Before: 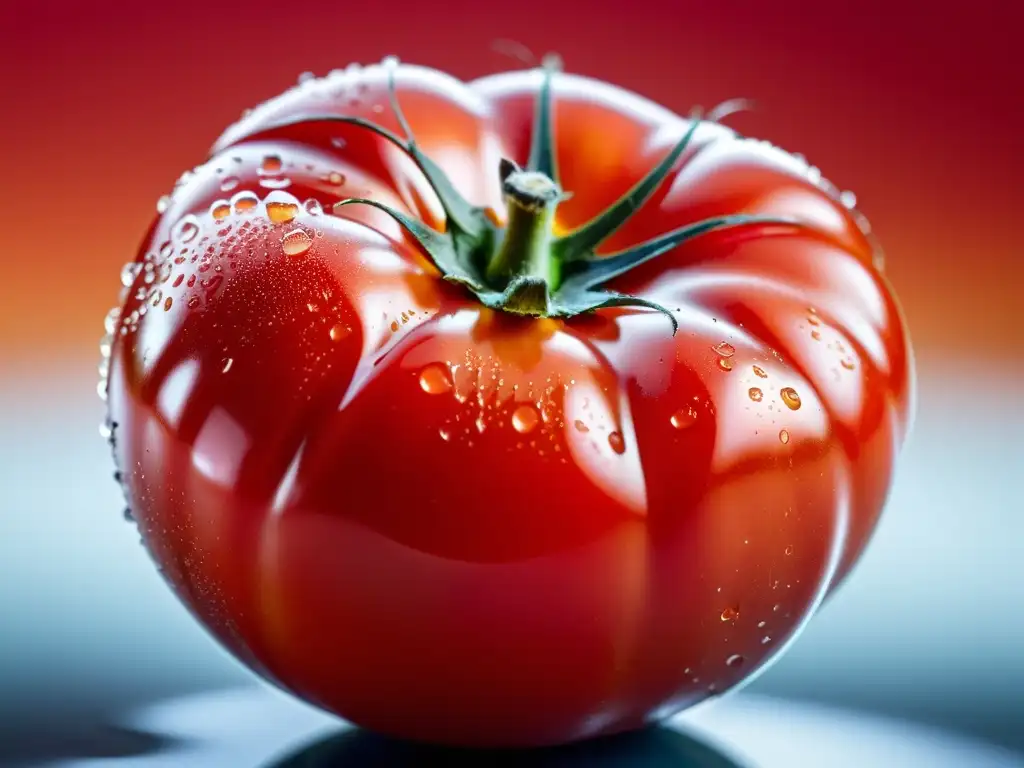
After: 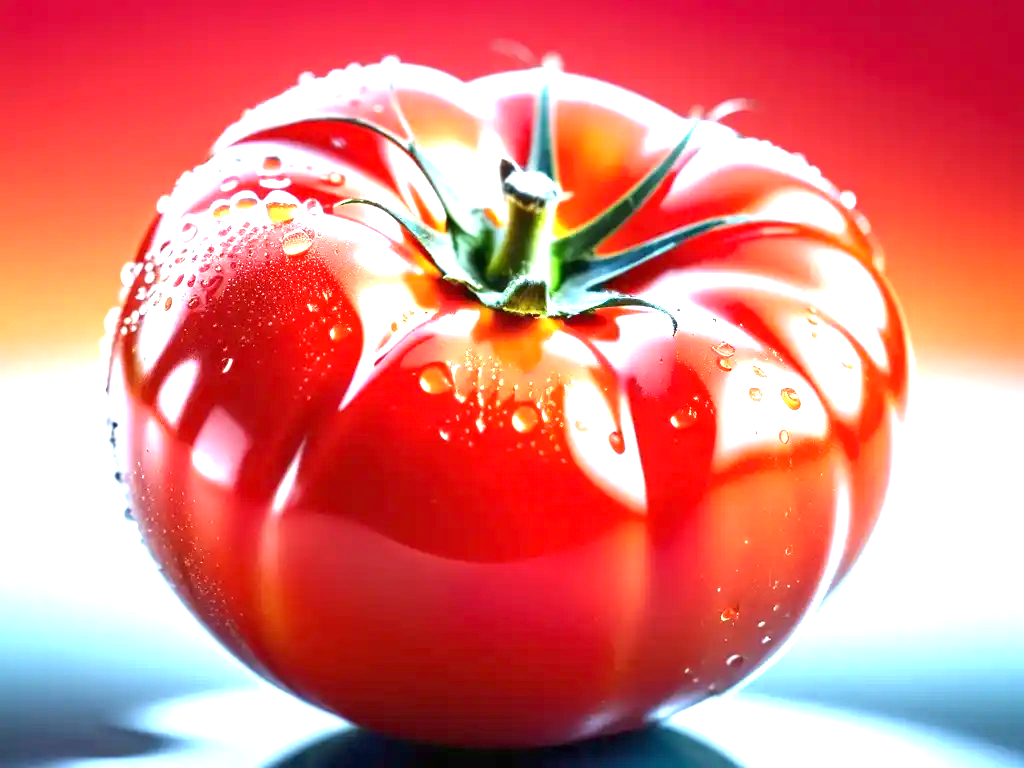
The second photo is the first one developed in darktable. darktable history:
exposure: black level correction 0, exposure 1.588 EV, compensate highlight preservation false
